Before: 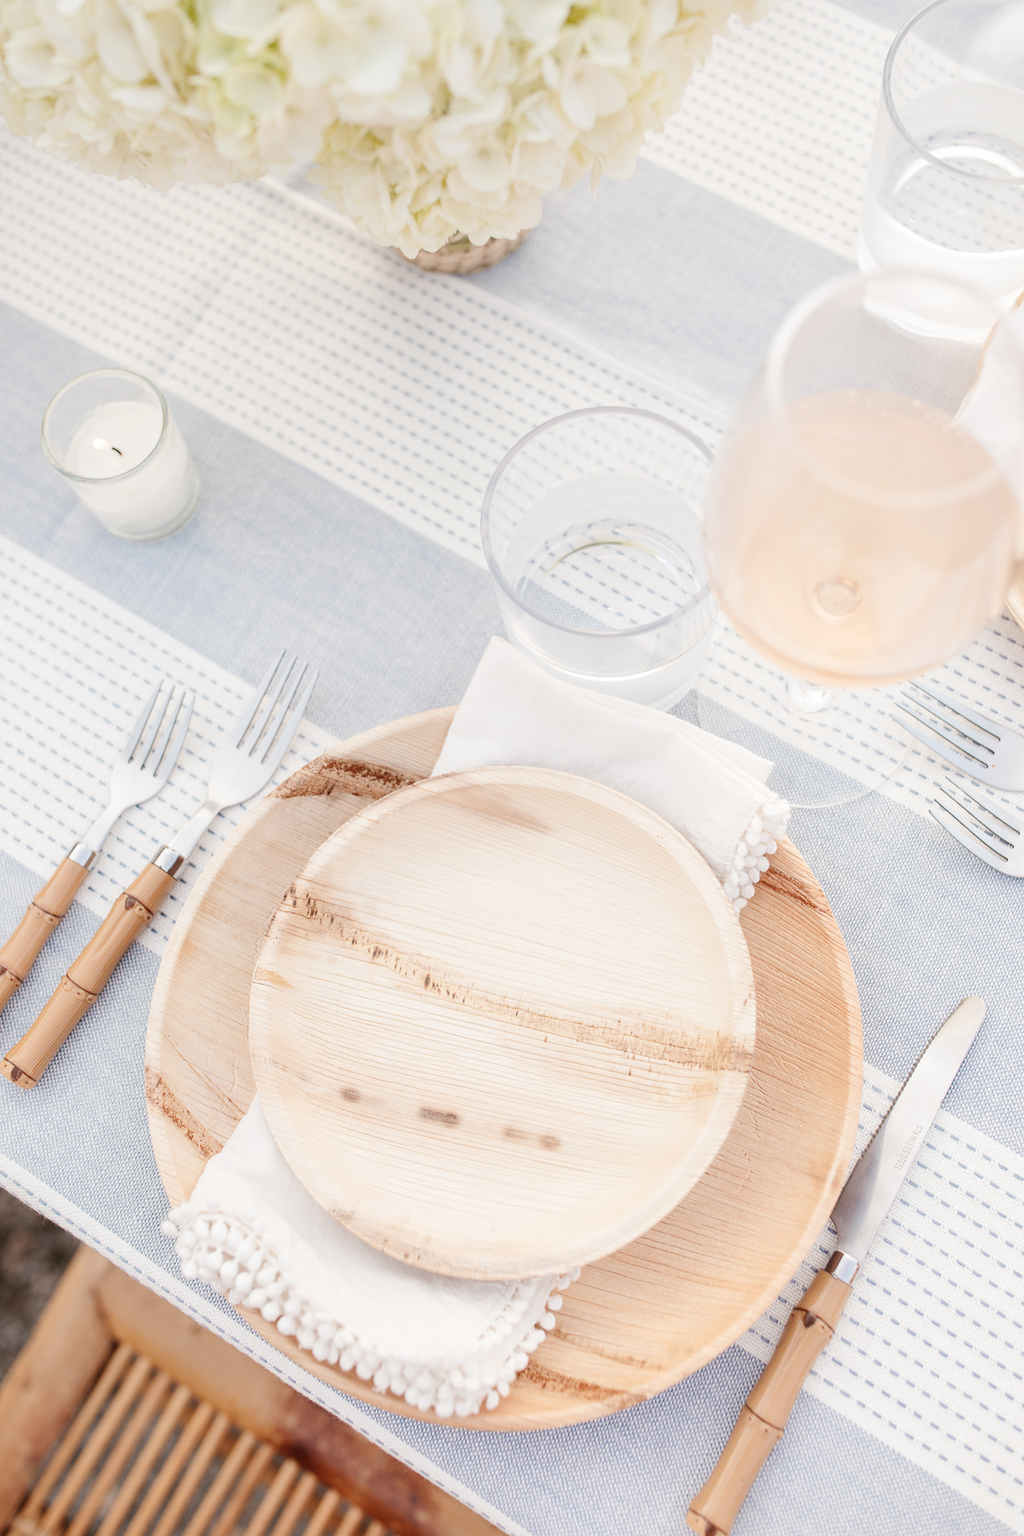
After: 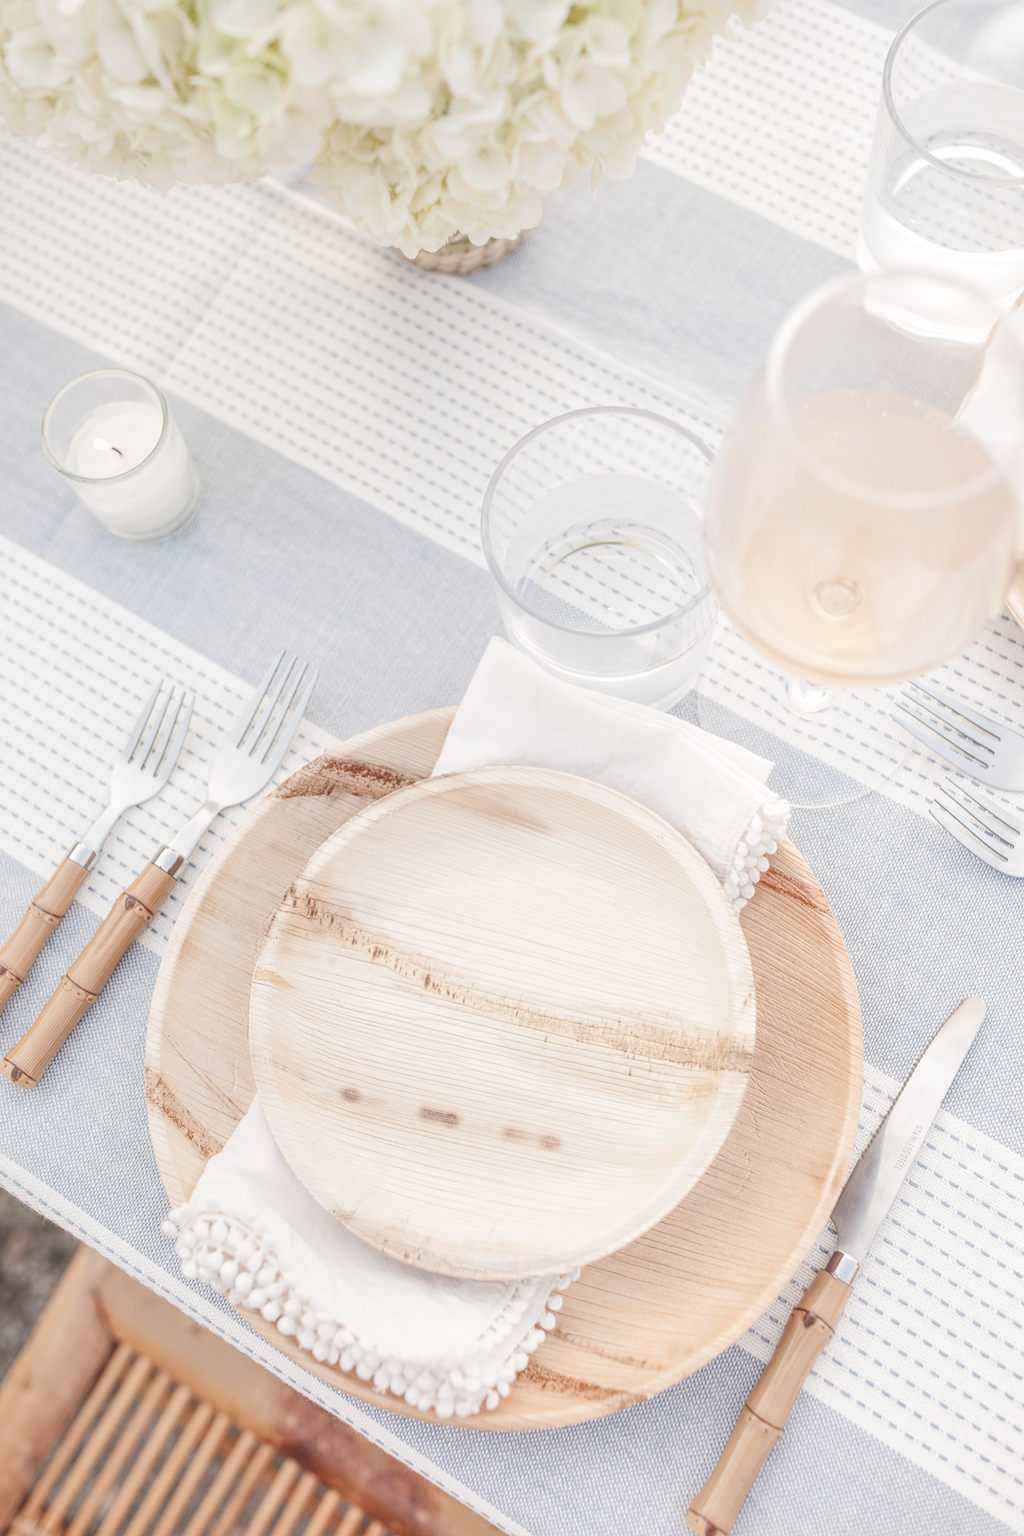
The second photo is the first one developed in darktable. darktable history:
contrast brightness saturation: saturation -0.176
local contrast: highlights 73%, shadows 13%, midtone range 0.195
